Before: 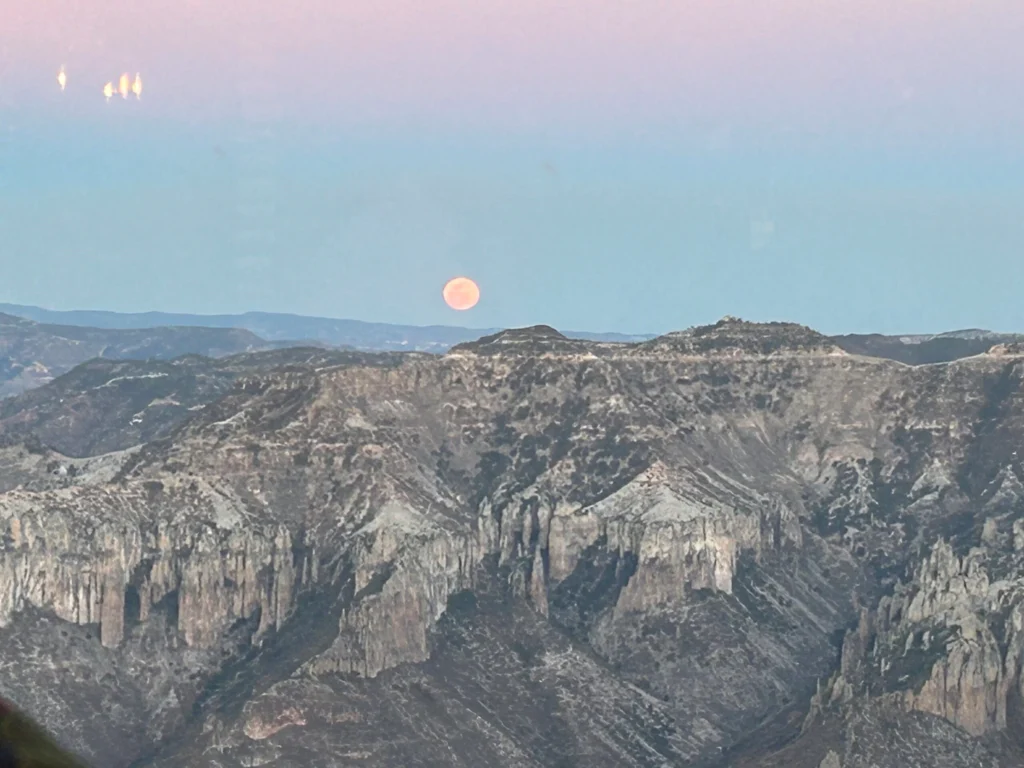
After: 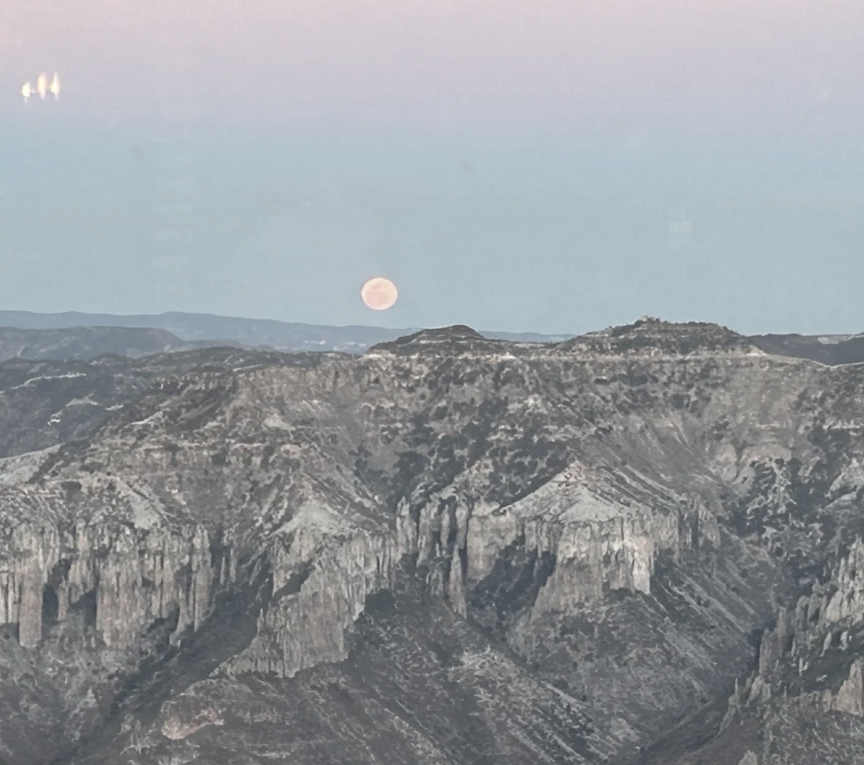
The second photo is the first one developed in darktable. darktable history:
crop: left 8.026%, right 7.374%
tone equalizer: -8 EV -1.84 EV, -7 EV -1.16 EV, -6 EV -1.62 EV, smoothing diameter 25%, edges refinement/feathering 10, preserve details guided filter
color correction: saturation 0.5
